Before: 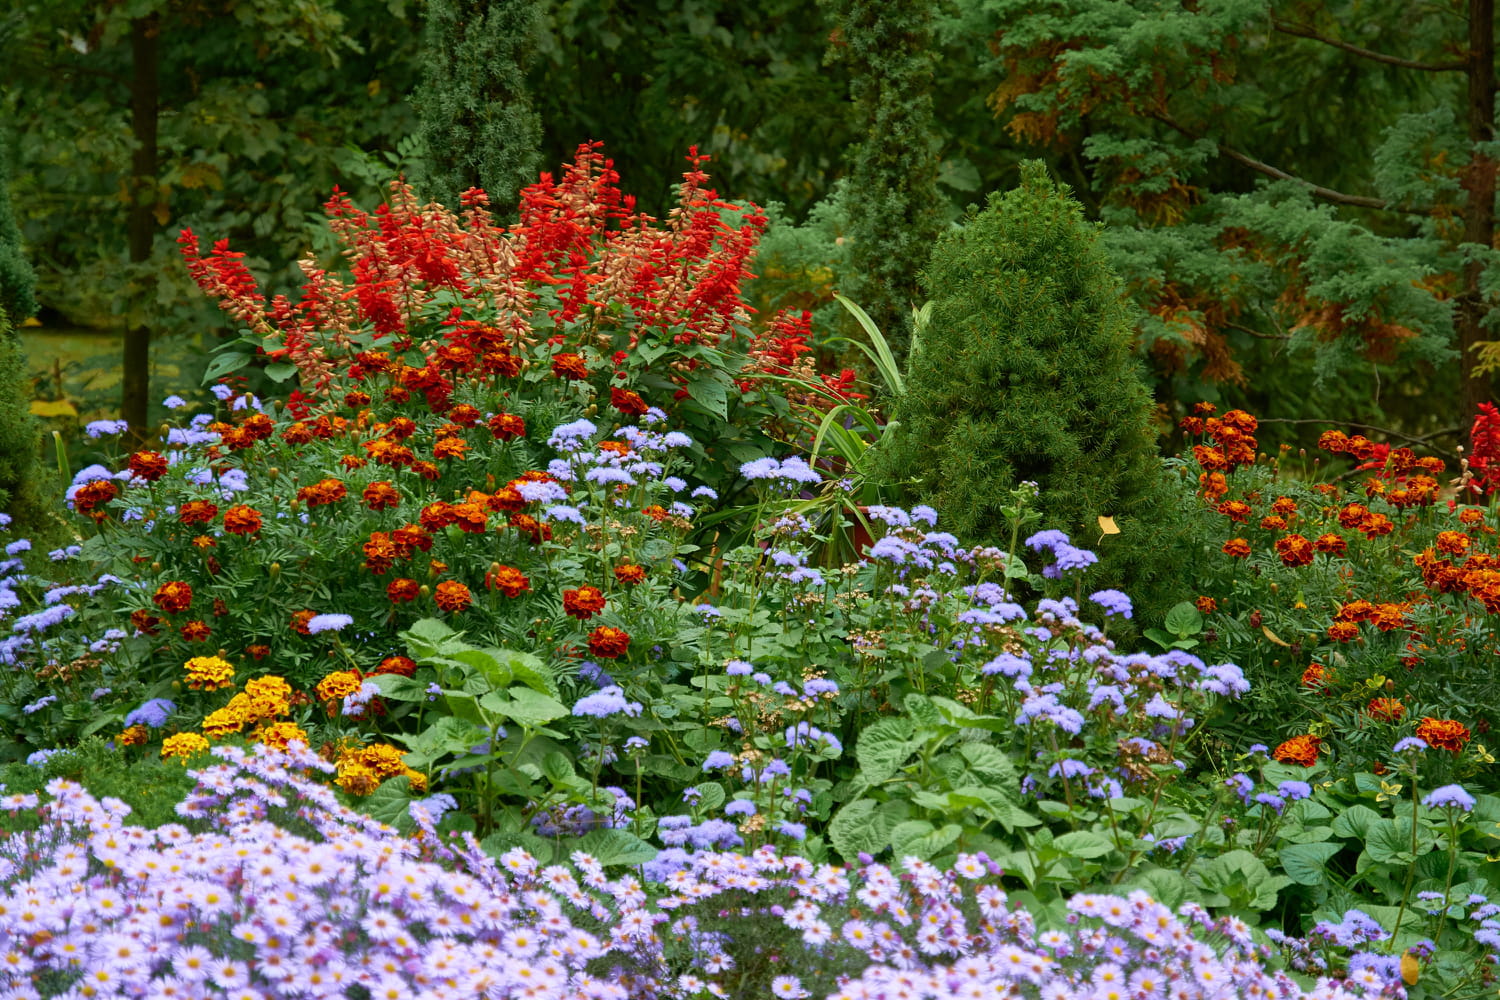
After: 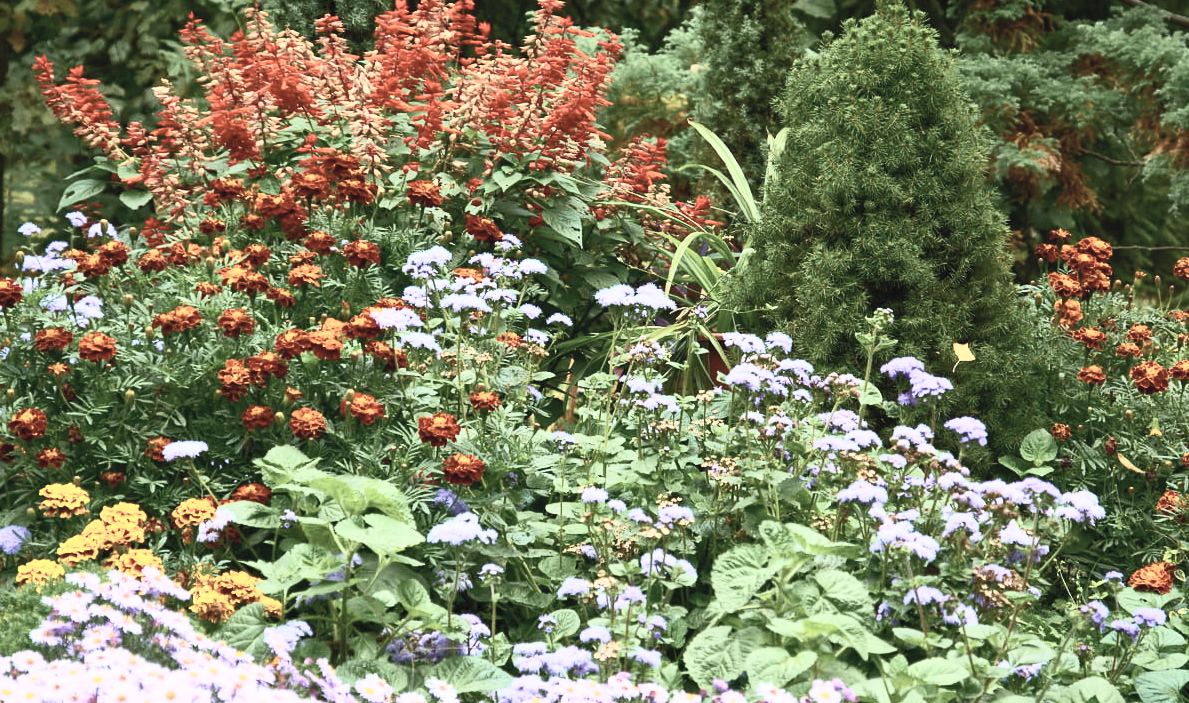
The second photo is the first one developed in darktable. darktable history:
crop: left 9.724%, top 17.355%, right 10.982%, bottom 12.323%
contrast brightness saturation: contrast 0.558, brightness 0.573, saturation -0.329
